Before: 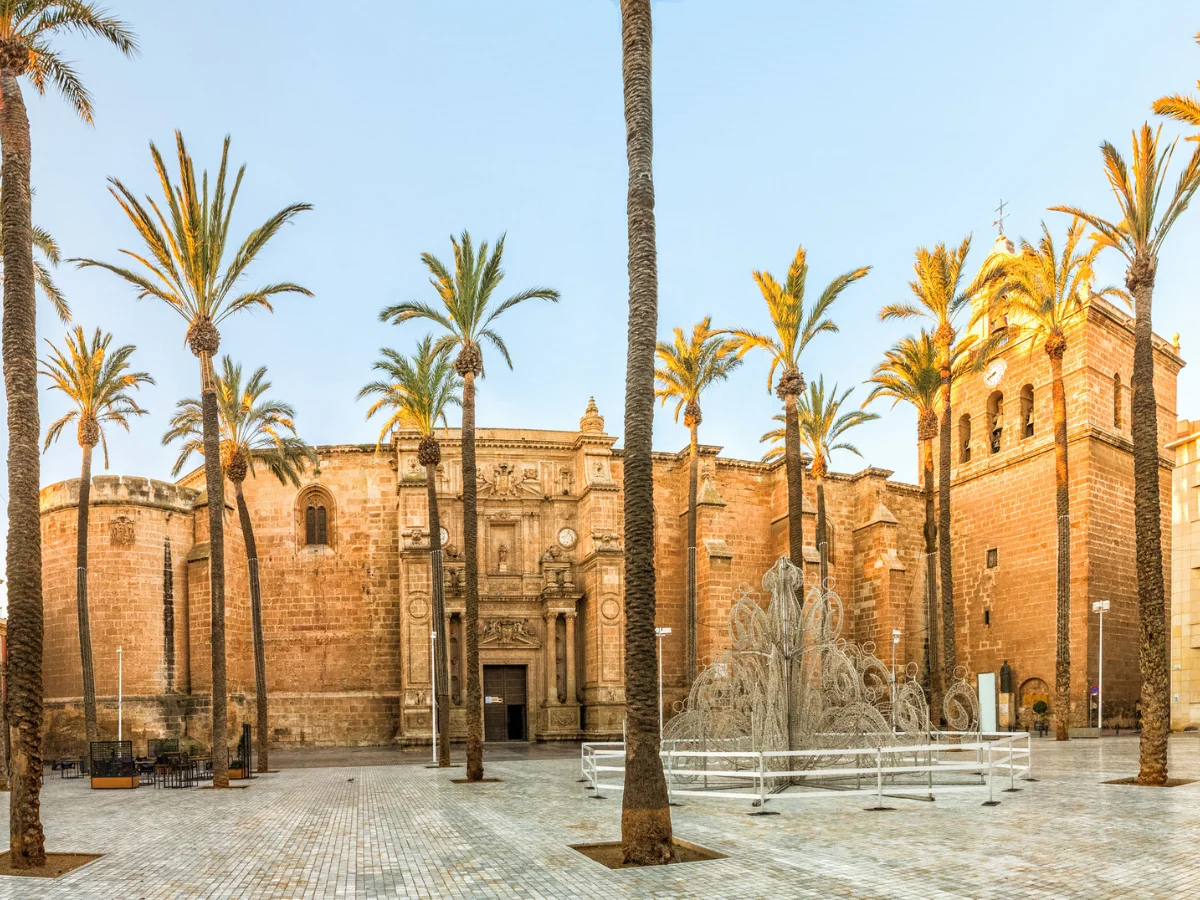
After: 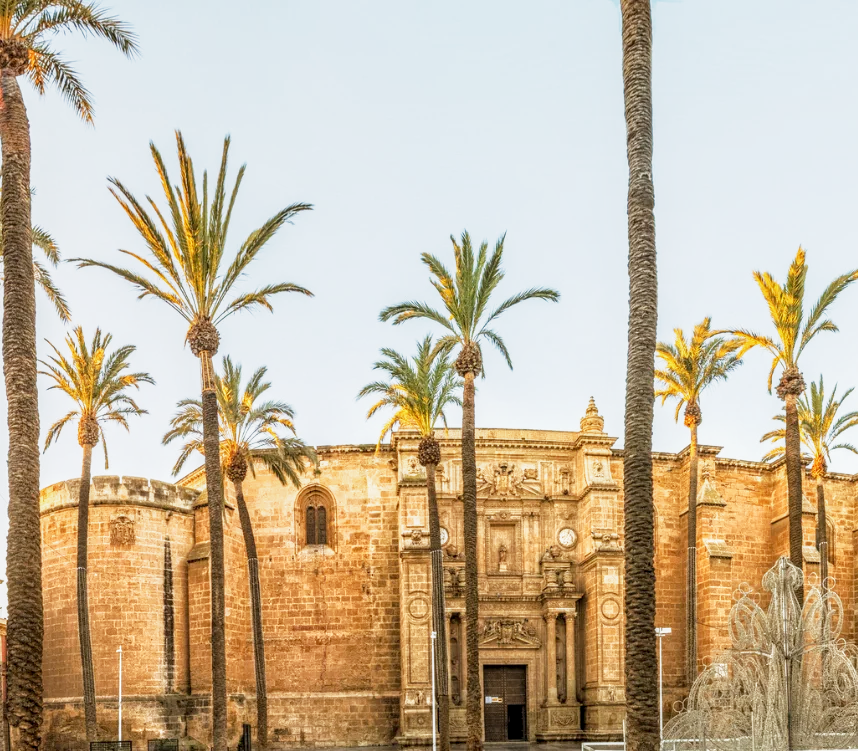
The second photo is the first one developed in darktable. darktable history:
crop: right 28.494%, bottom 16.539%
tone equalizer: -8 EV -0.001 EV, -7 EV 0.002 EV, -6 EV -0.005 EV, -5 EV -0.004 EV, -4 EV -0.085 EV, -3 EV -0.212 EV, -2 EV -0.249 EV, -1 EV 0.117 EV, +0 EV 0.296 EV, edges refinement/feathering 500, mask exposure compensation -1.57 EV, preserve details no
local contrast: on, module defaults
base curve: curves: ch0 [(0, 0) (0.088, 0.125) (0.176, 0.251) (0.354, 0.501) (0.613, 0.749) (1, 0.877)], preserve colors none
